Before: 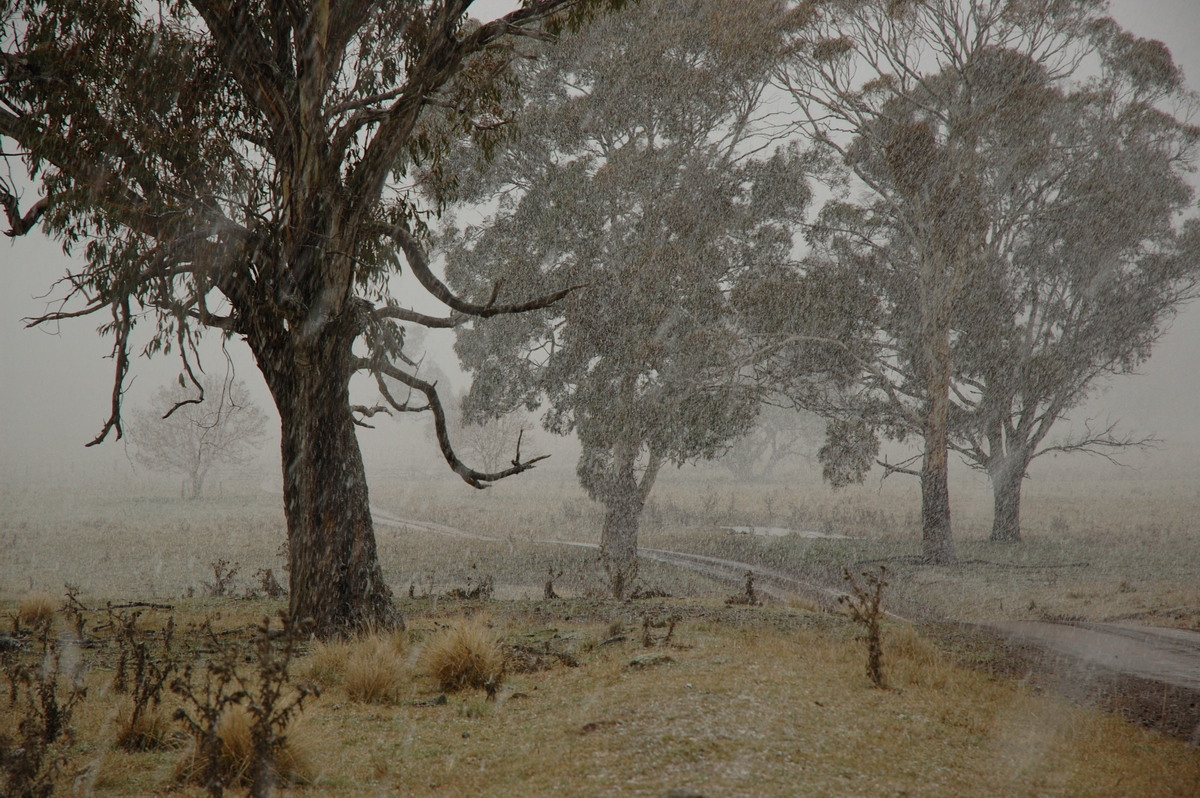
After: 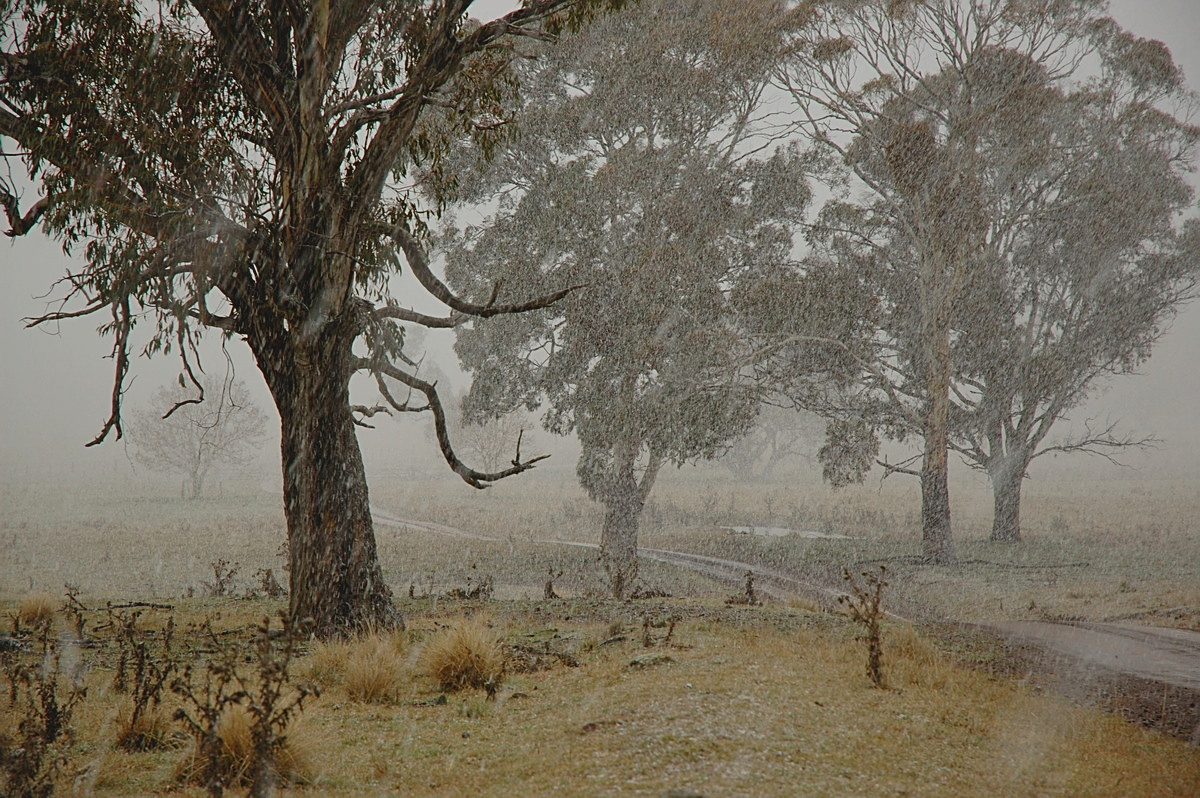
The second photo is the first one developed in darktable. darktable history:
contrast brightness saturation: contrast -0.1, brightness 0.05, saturation 0.08
sharpen: on, module defaults
